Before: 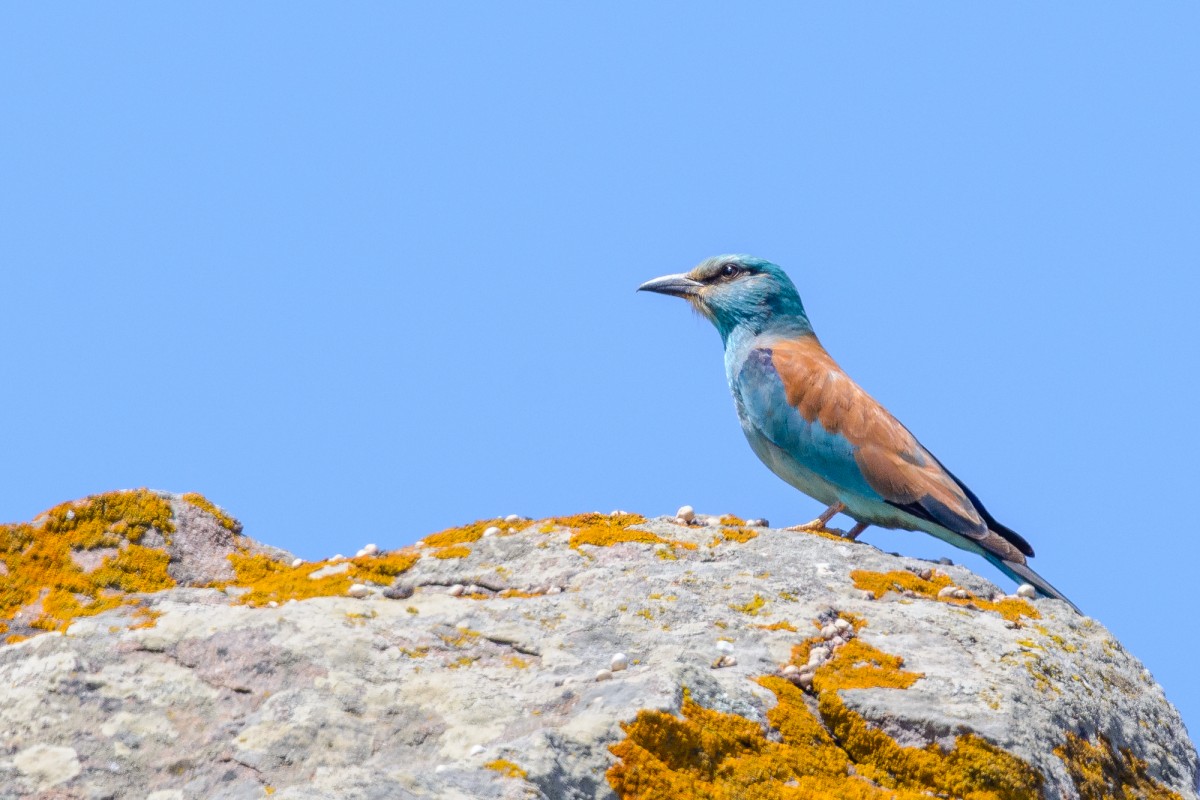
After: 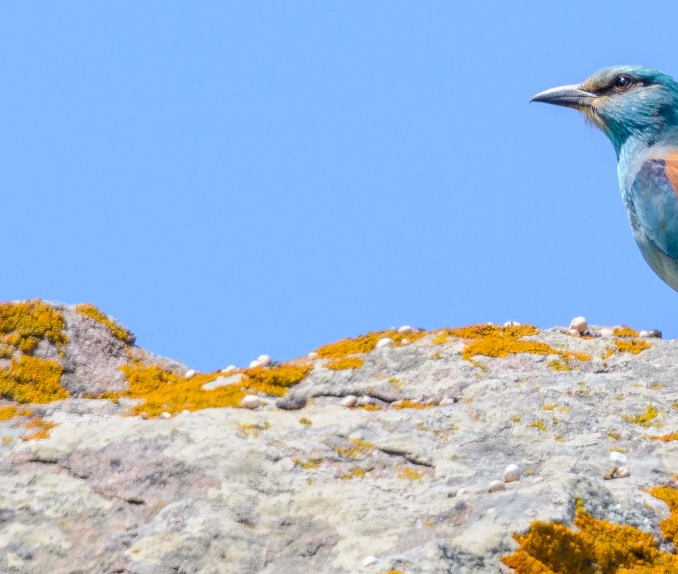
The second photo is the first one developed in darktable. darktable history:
crop: left 8.961%, top 23.738%, right 34.505%, bottom 4.42%
